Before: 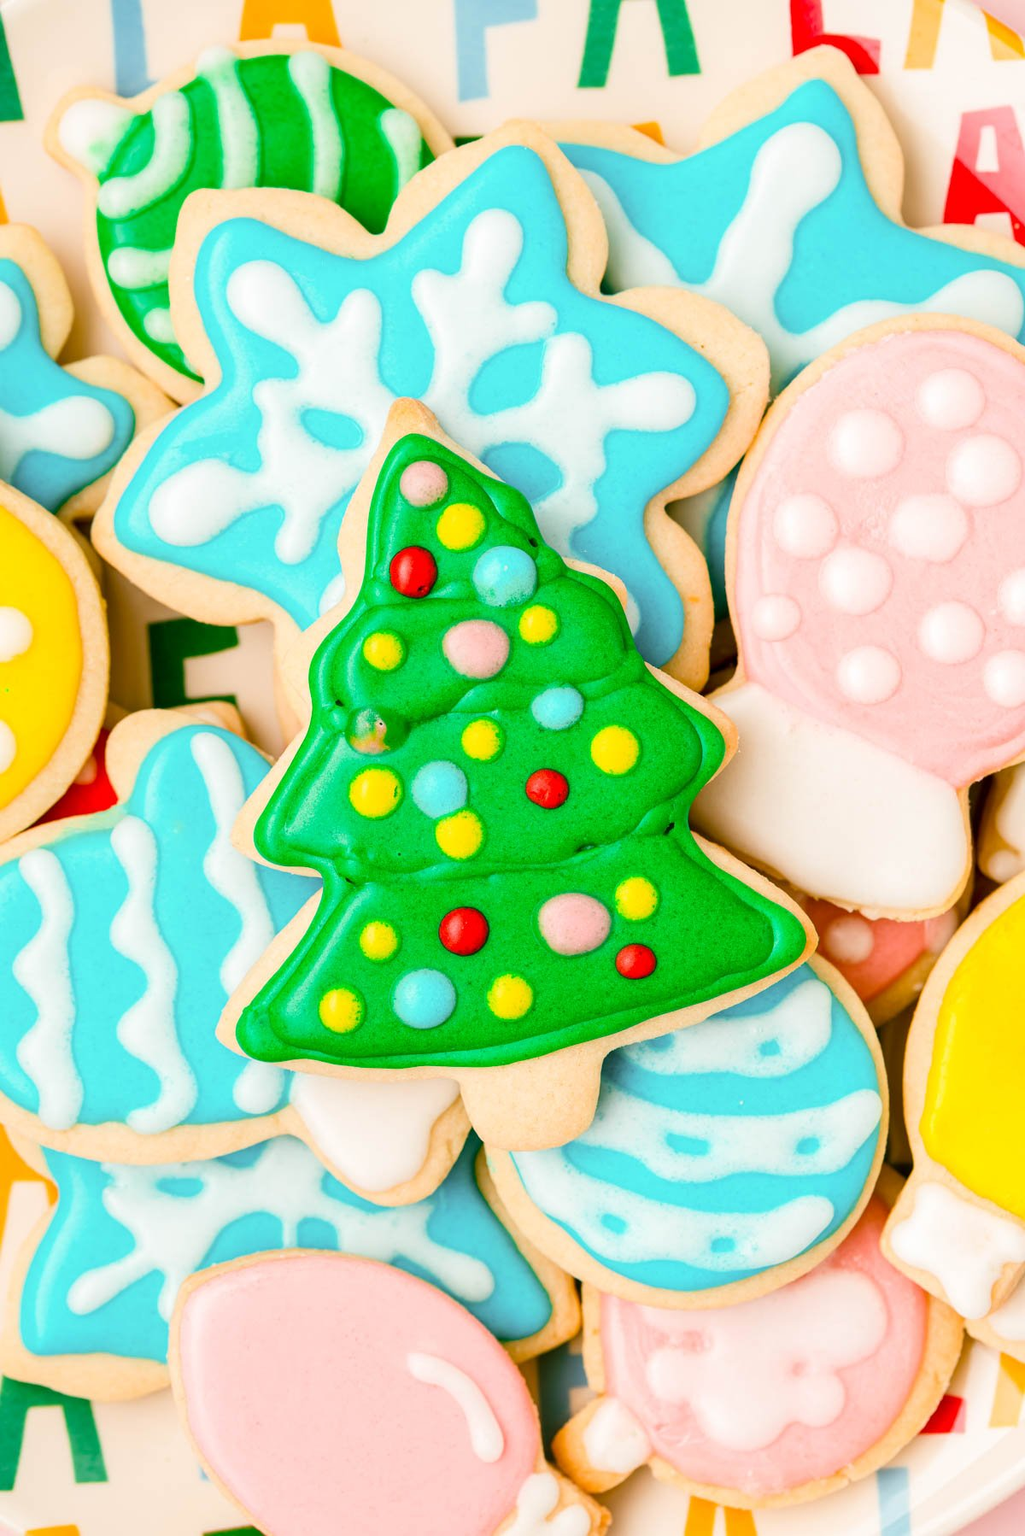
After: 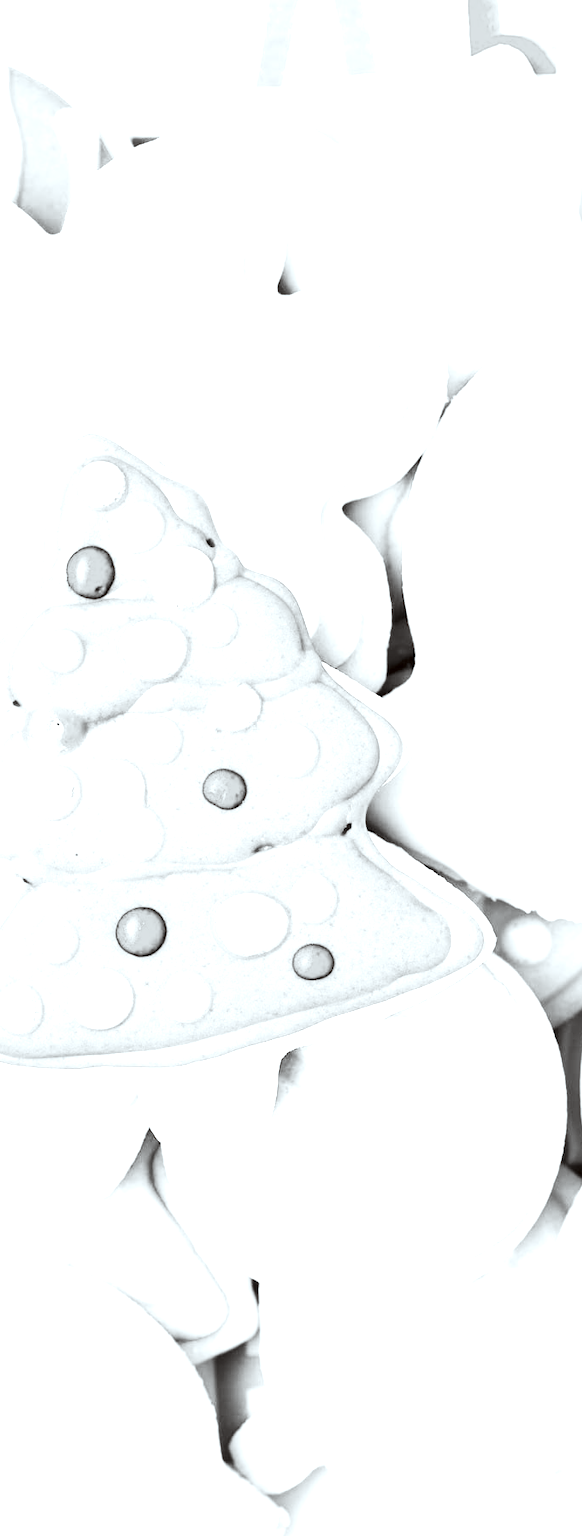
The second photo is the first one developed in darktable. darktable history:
color calibration: output gray [0.21, 0.42, 0.37, 0], illuminant F (fluorescent), F source F9 (Cool White Deluxe 4150 K) – high CRI, x 0.375, y 0.373, temperature 4157.25 K
crop: left 31.535%, top 0.025%, right 11.616%
color correction: highlights a* -2.86, highlights b* -2.85, shadows a* 2.43, shadows b* 2.76
contrast brightness saturation: contrast 0.264, brightness 0.021, saturation 0.882
exposure: exposure 1.991 EV, compensate exposure bias true, compensate highlight preservation false
